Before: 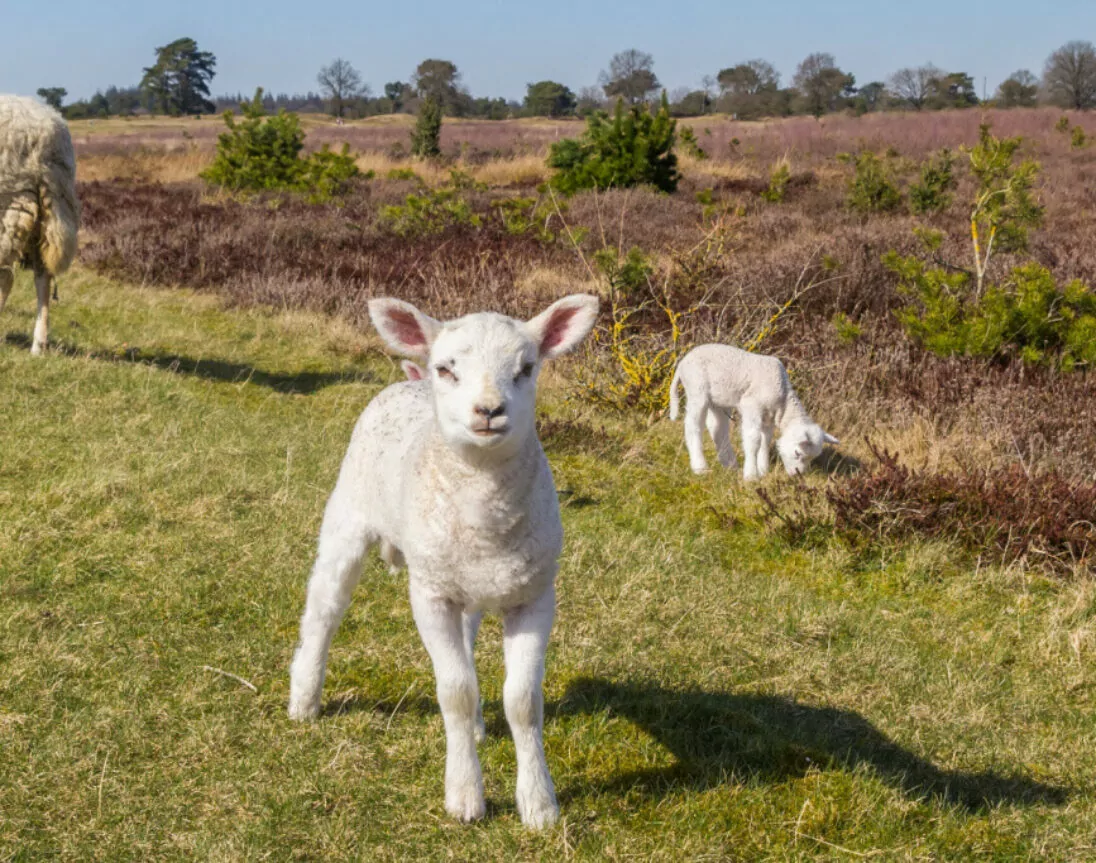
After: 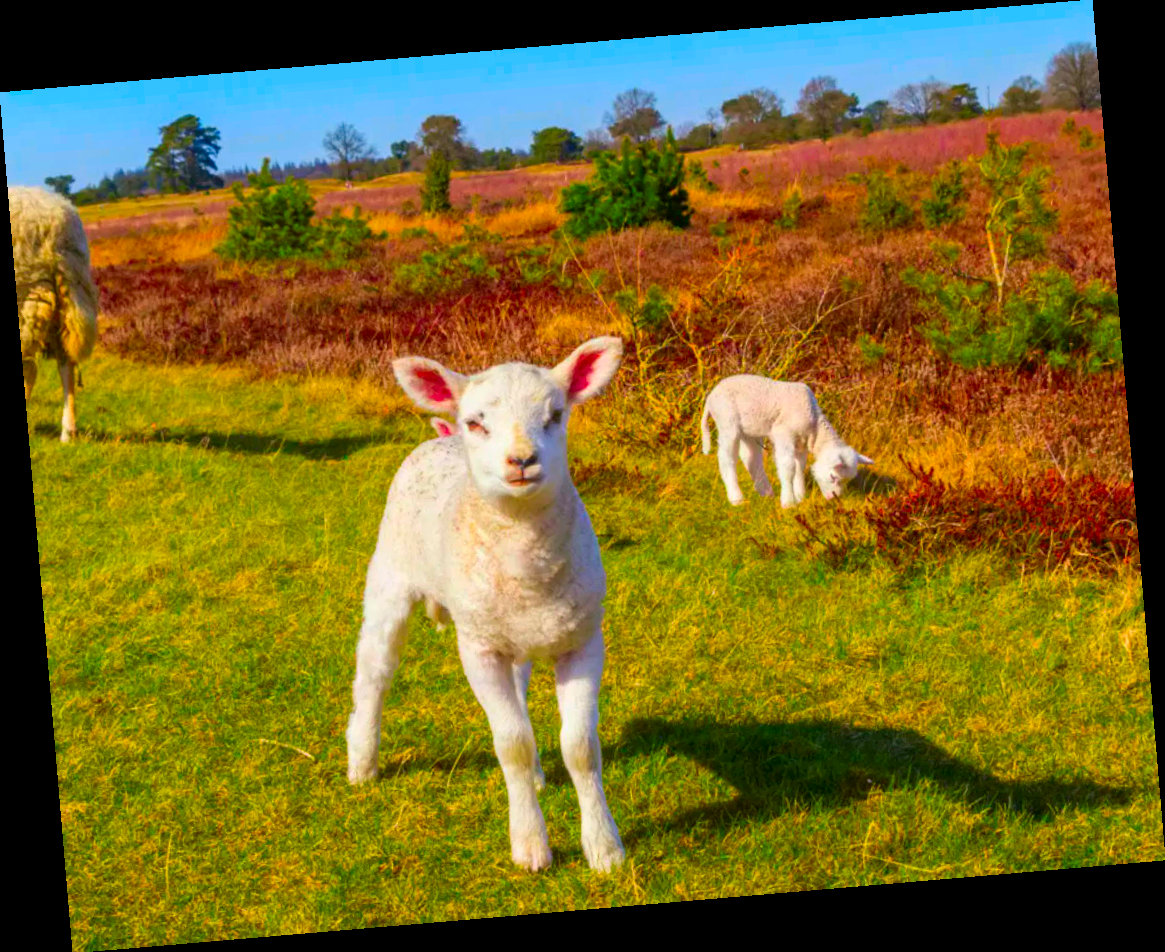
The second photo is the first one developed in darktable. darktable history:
rotate and perspective: rotation -4.86°, automatic cropping off
color correction: saturation 3
